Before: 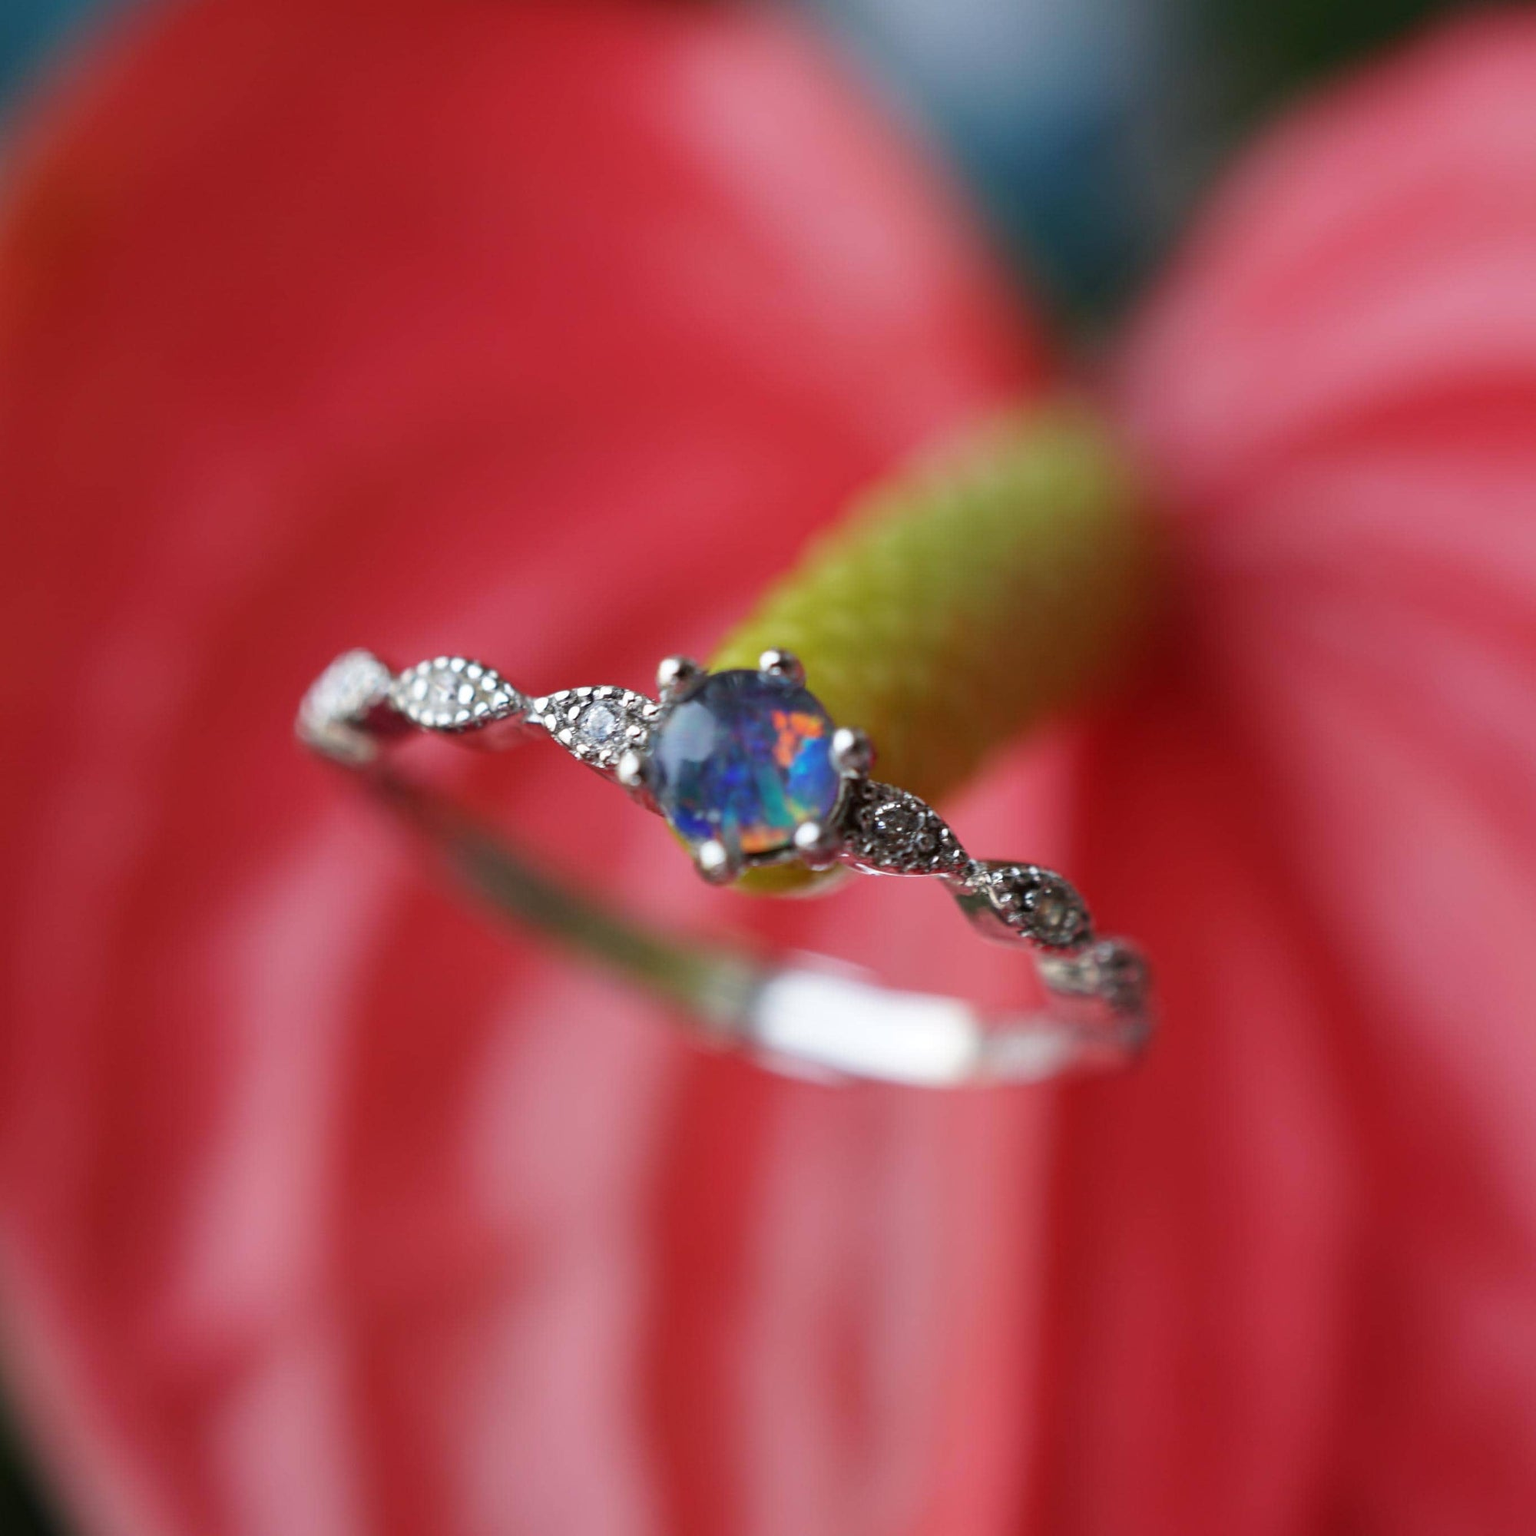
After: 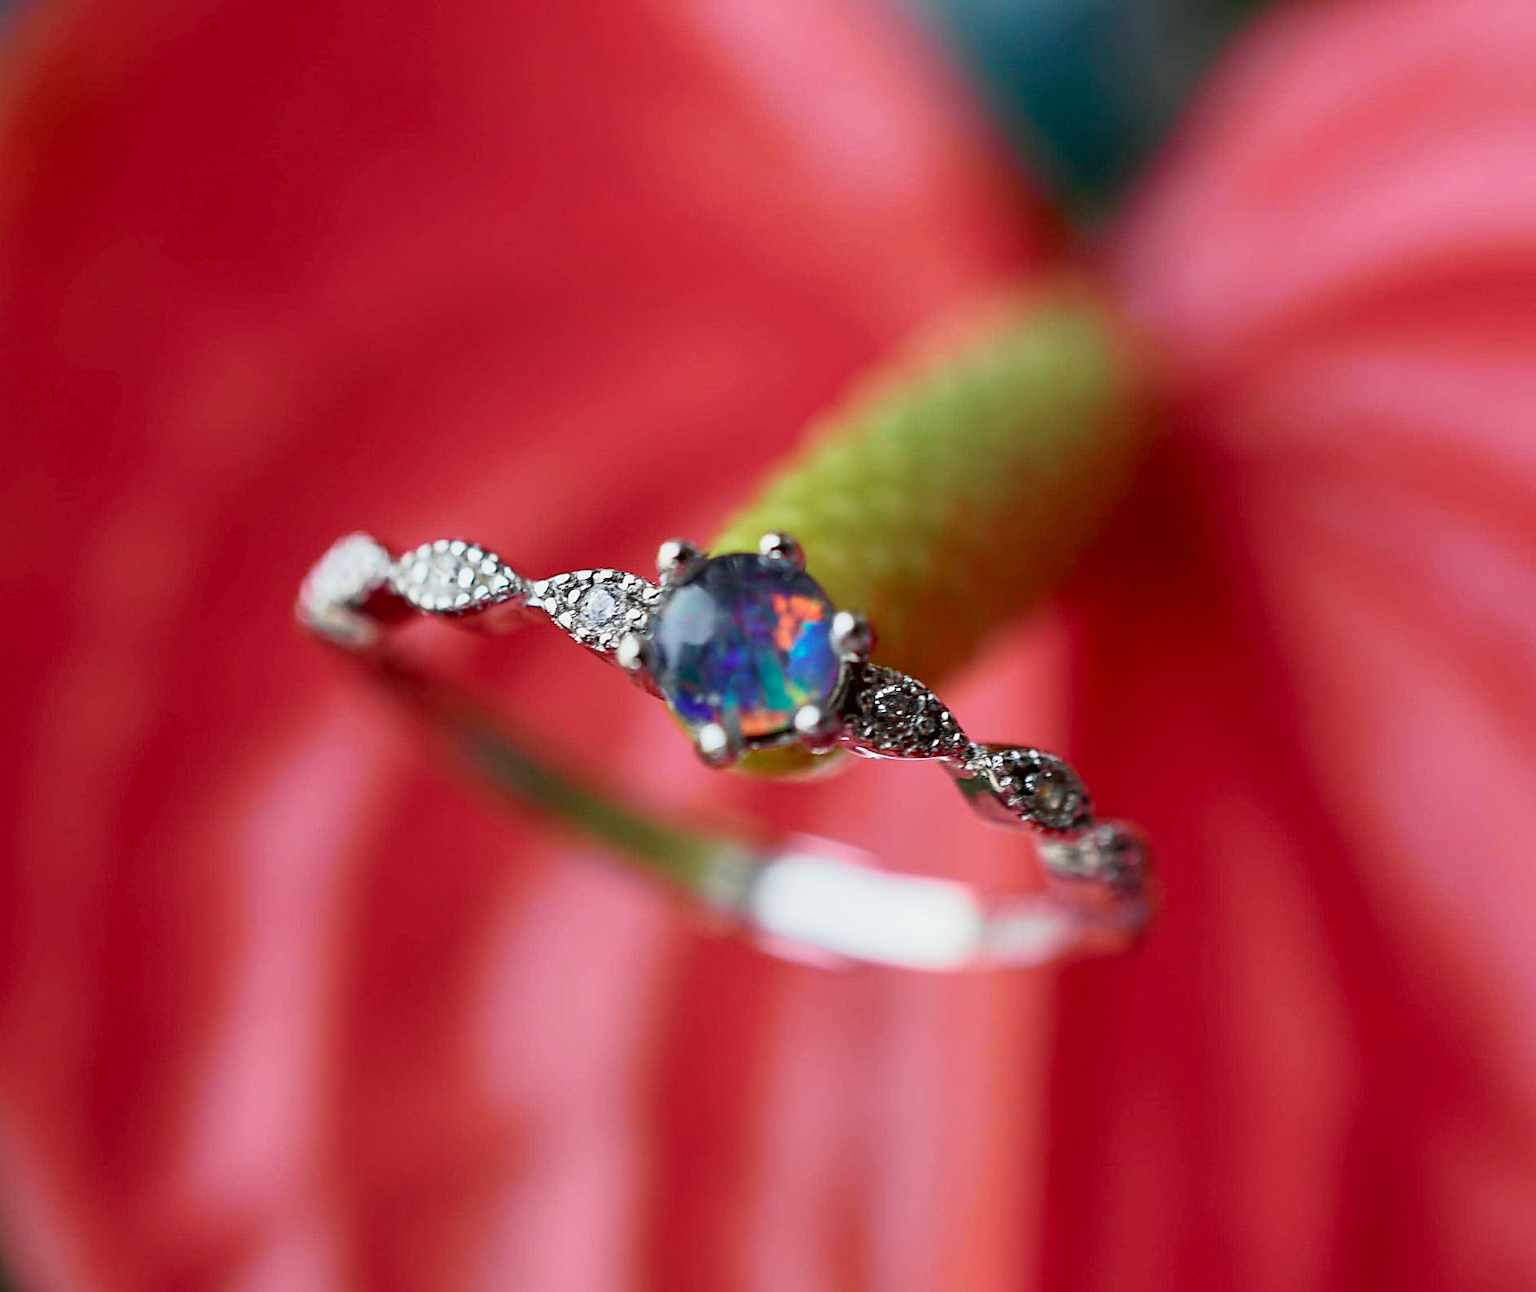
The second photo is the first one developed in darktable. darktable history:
sharpen: radius 1.4, amount 1.25, threshold 0.7
tone curve: curves: ch0 [(0, 0.013) (0.104, 0.103) (0.258, 0.267) (0.448, 0.487) (0.709, 0.794) (0.895, 0.915) (0.994, 0.971)]; ch1 [(0, 0) (0.335, 0.298) (0.446, 0.413) (0.488, 0.484) (0.515, 0.508) (0.584, 0.623) (0.635, 0.661) (1, 1)]; ch2 [(0, 0) (0.314, 0.306) (0.436, 0.447) (0.502, 0.503) (0.538, 0.541) (0.568, 0.603) (0.641, 0.635) (0.717, 0.701) (1, 1)], color space Lab, independent channels, preserve colors none
crop: top 7.625%, bottom 8.027%
exposure: black level correction 0.009, exposure -0.159 EV, compensate highlight preservation false
